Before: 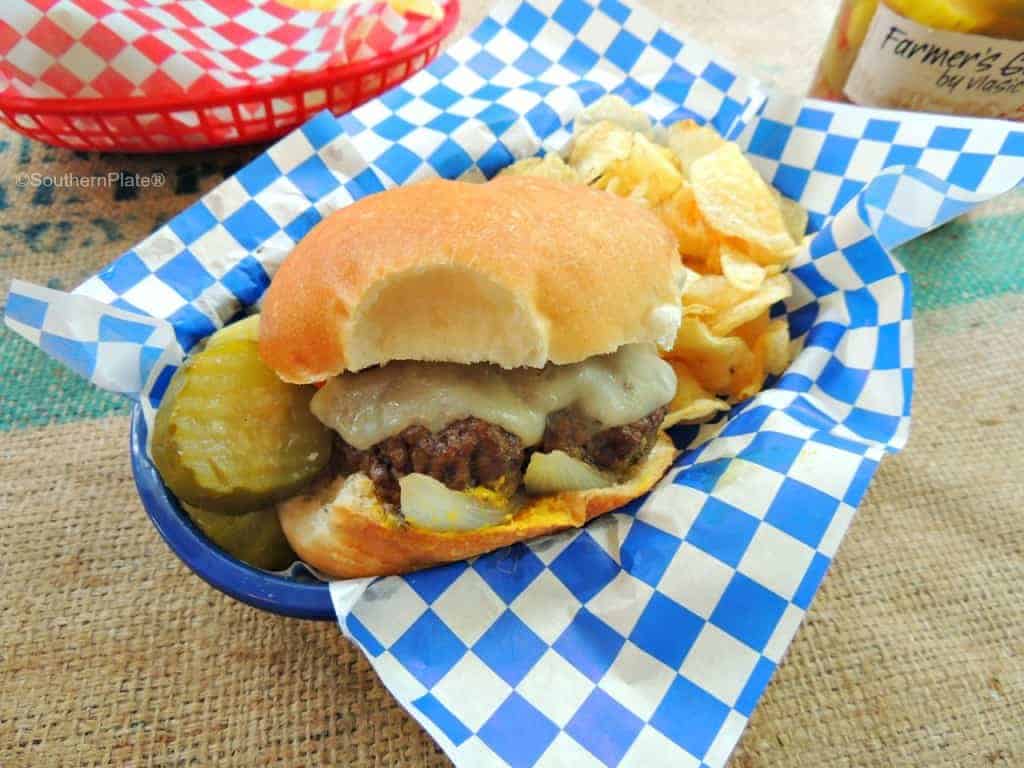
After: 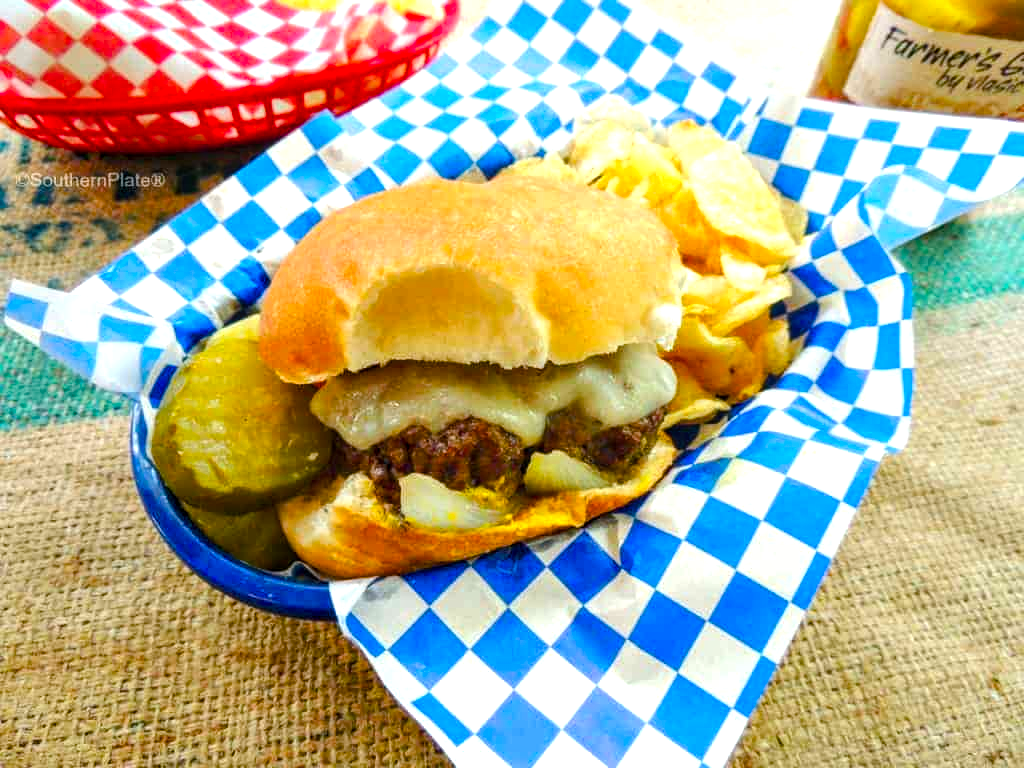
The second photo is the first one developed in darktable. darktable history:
color balance rgb: perceptual saturation grading › global saturation 45%, perceptual saturation grading › highlights -25%, perceptual saturation grading › shadows 50%, perceptual brilliance grading › global brilliance 3%, global vibrance 3%
tone equalizer: -8 EV -0.417 EV, -7 EV -0.389 EV, -6 EV -0.333 EV, -5 EV -0.222 EV, -3 EV 0.222 EV, -2 EV 0.333 EV, -1 EV 0.389 EV, +0 EV 0.417 EV, edges refinement/feathering 500, mask exposure compensation -1.57 EV, preserve details no
local contrast: on, module defaults
